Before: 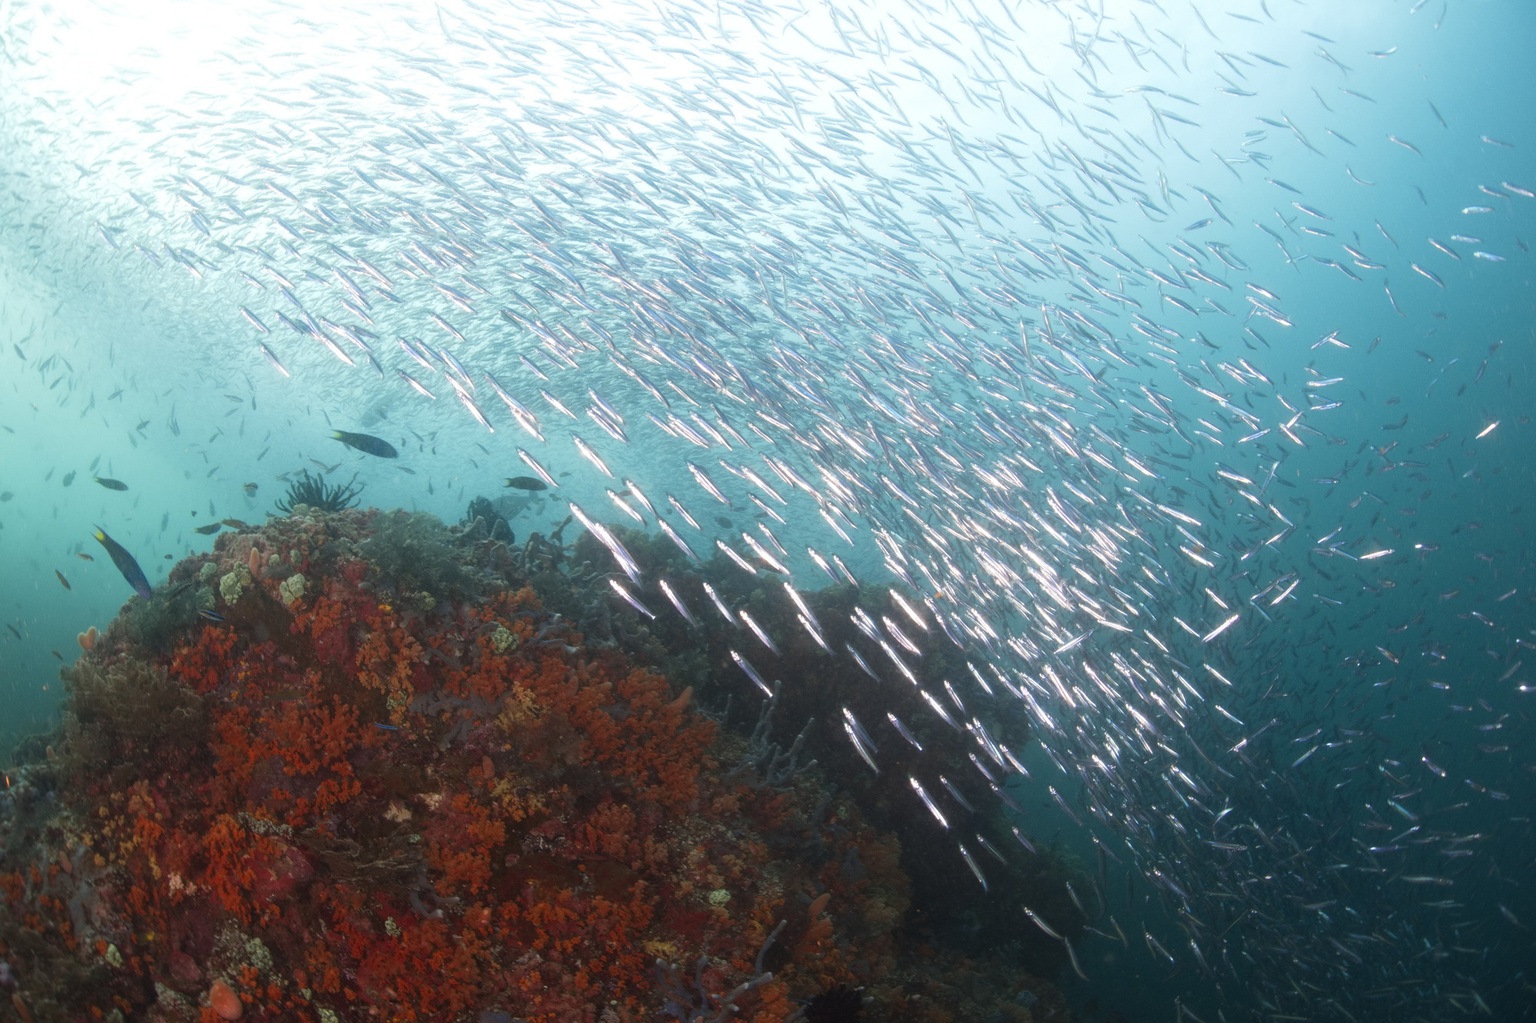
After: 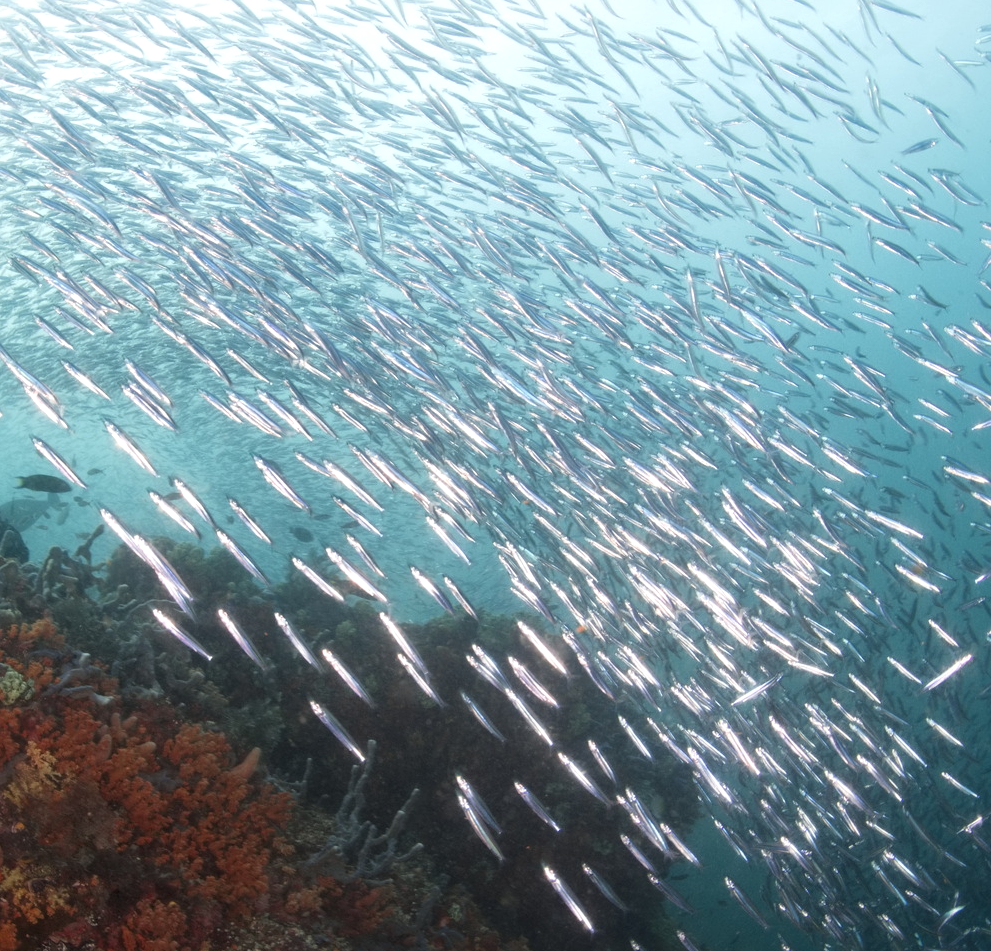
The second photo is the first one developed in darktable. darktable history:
white balance: emerald 1
local contrast: mode bilateral grid, contrast 20, coarseness 50, detail 140%, midtone range 0.2
crop: left 32.075%, top 10.976%, right 18.355%, bottom 17.596%
